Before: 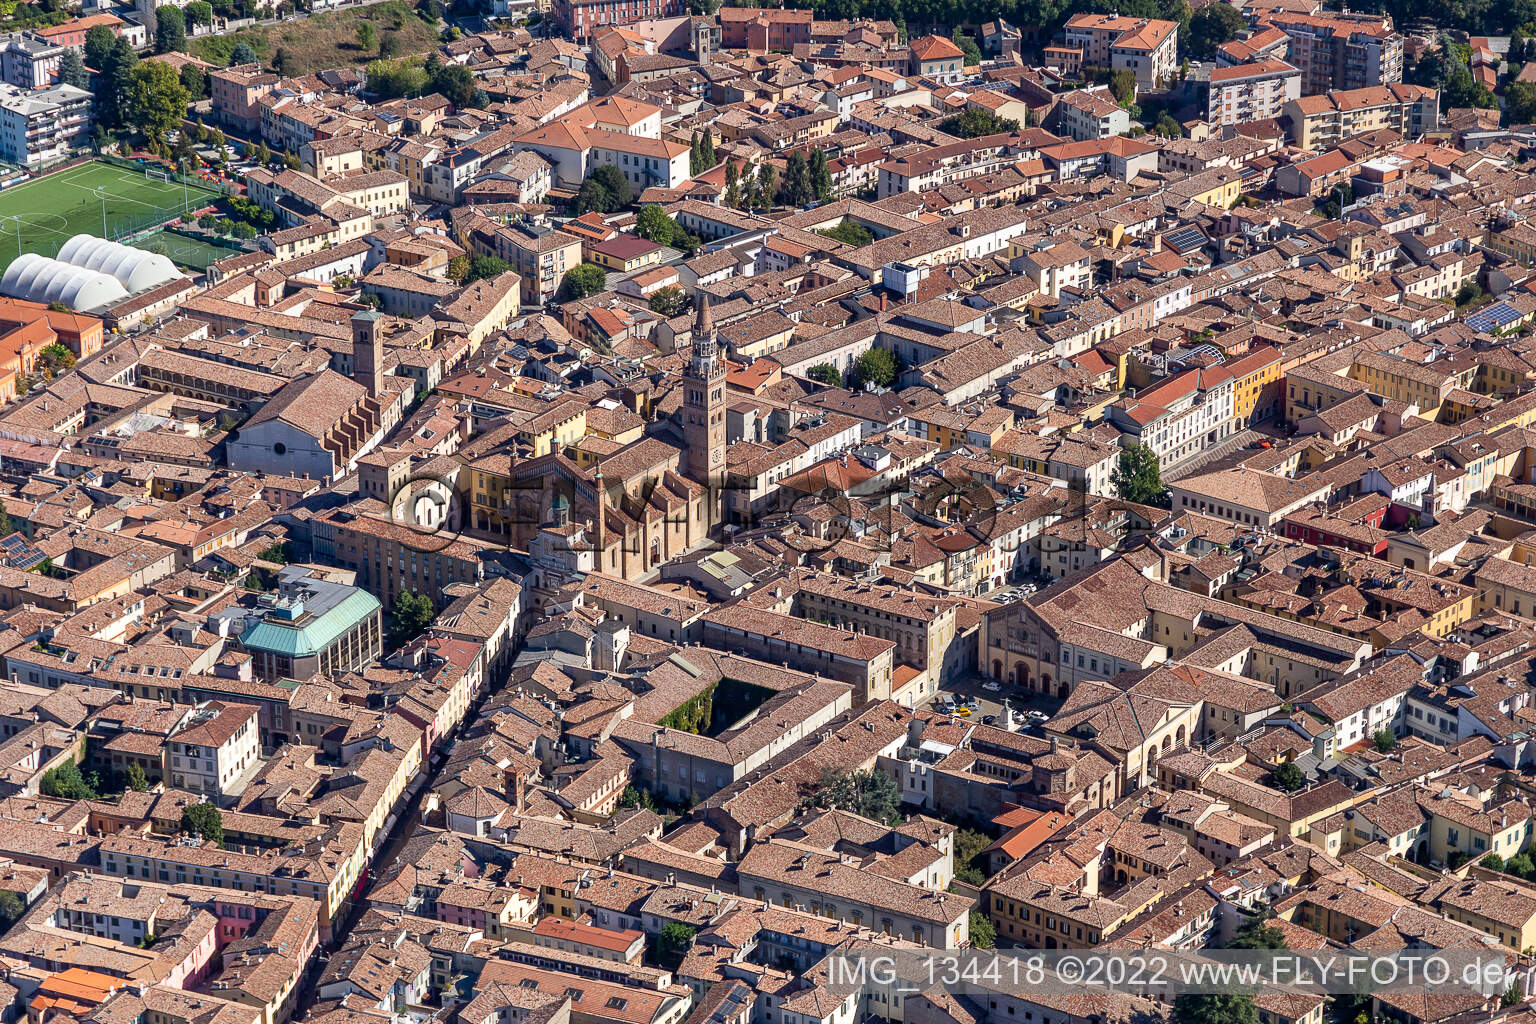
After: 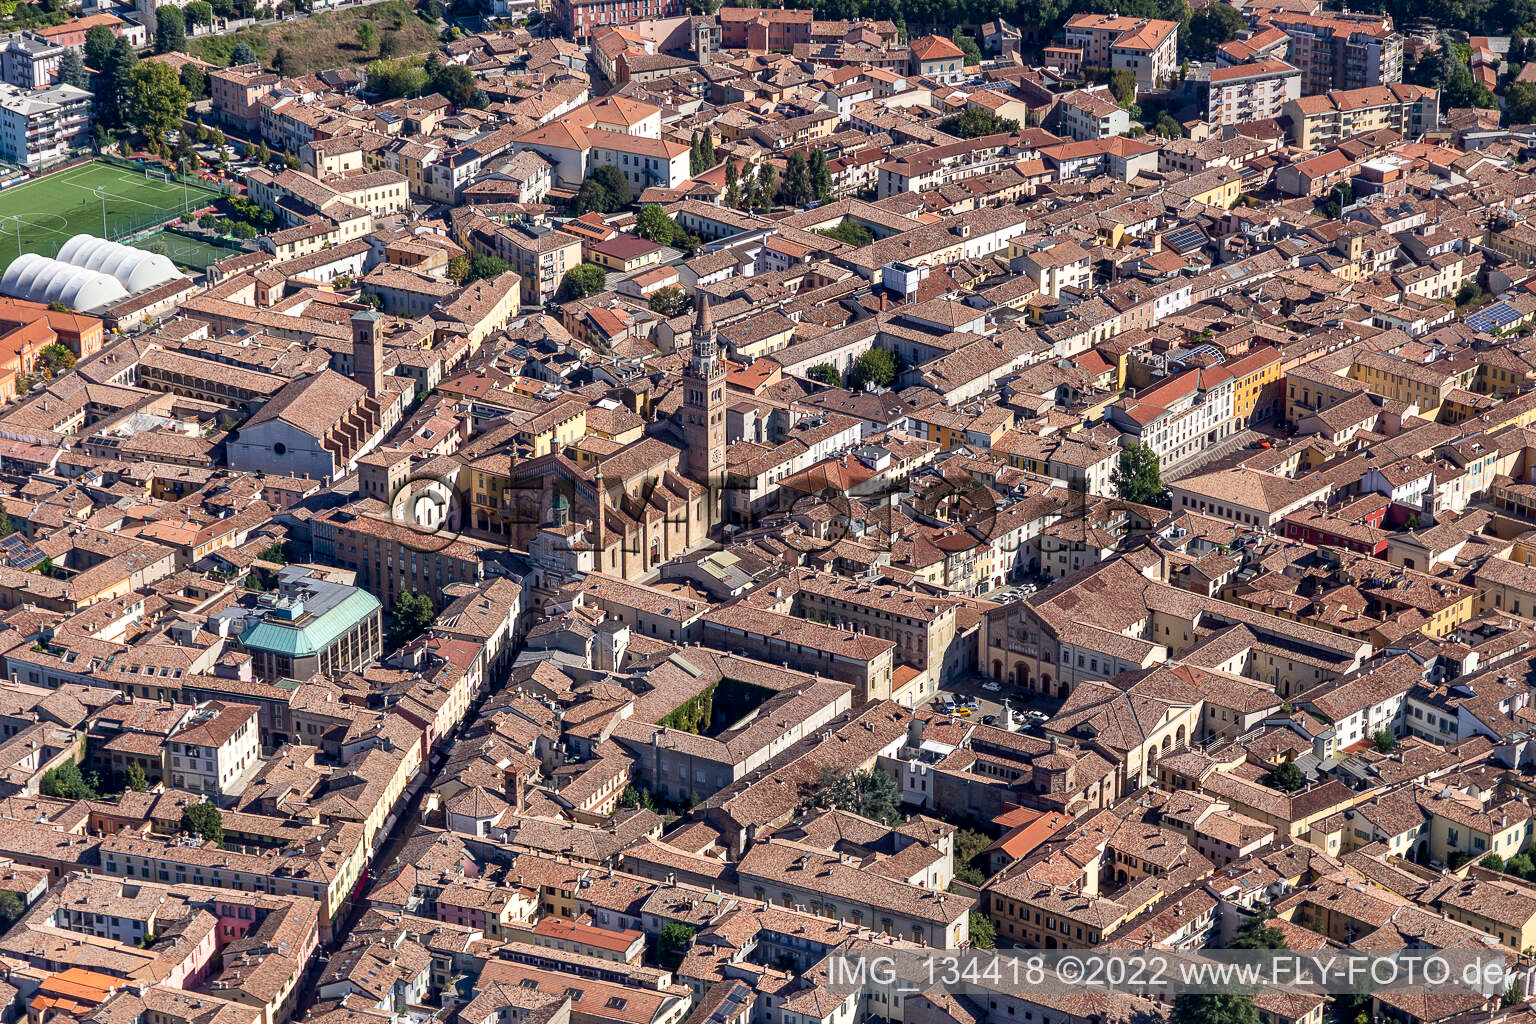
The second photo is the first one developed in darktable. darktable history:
contrast brightness saturation: contrast 0.05
local contrast: mode bilateral grid, contrast 20, coarseness 50, detail 120%, midtone range 0.2
